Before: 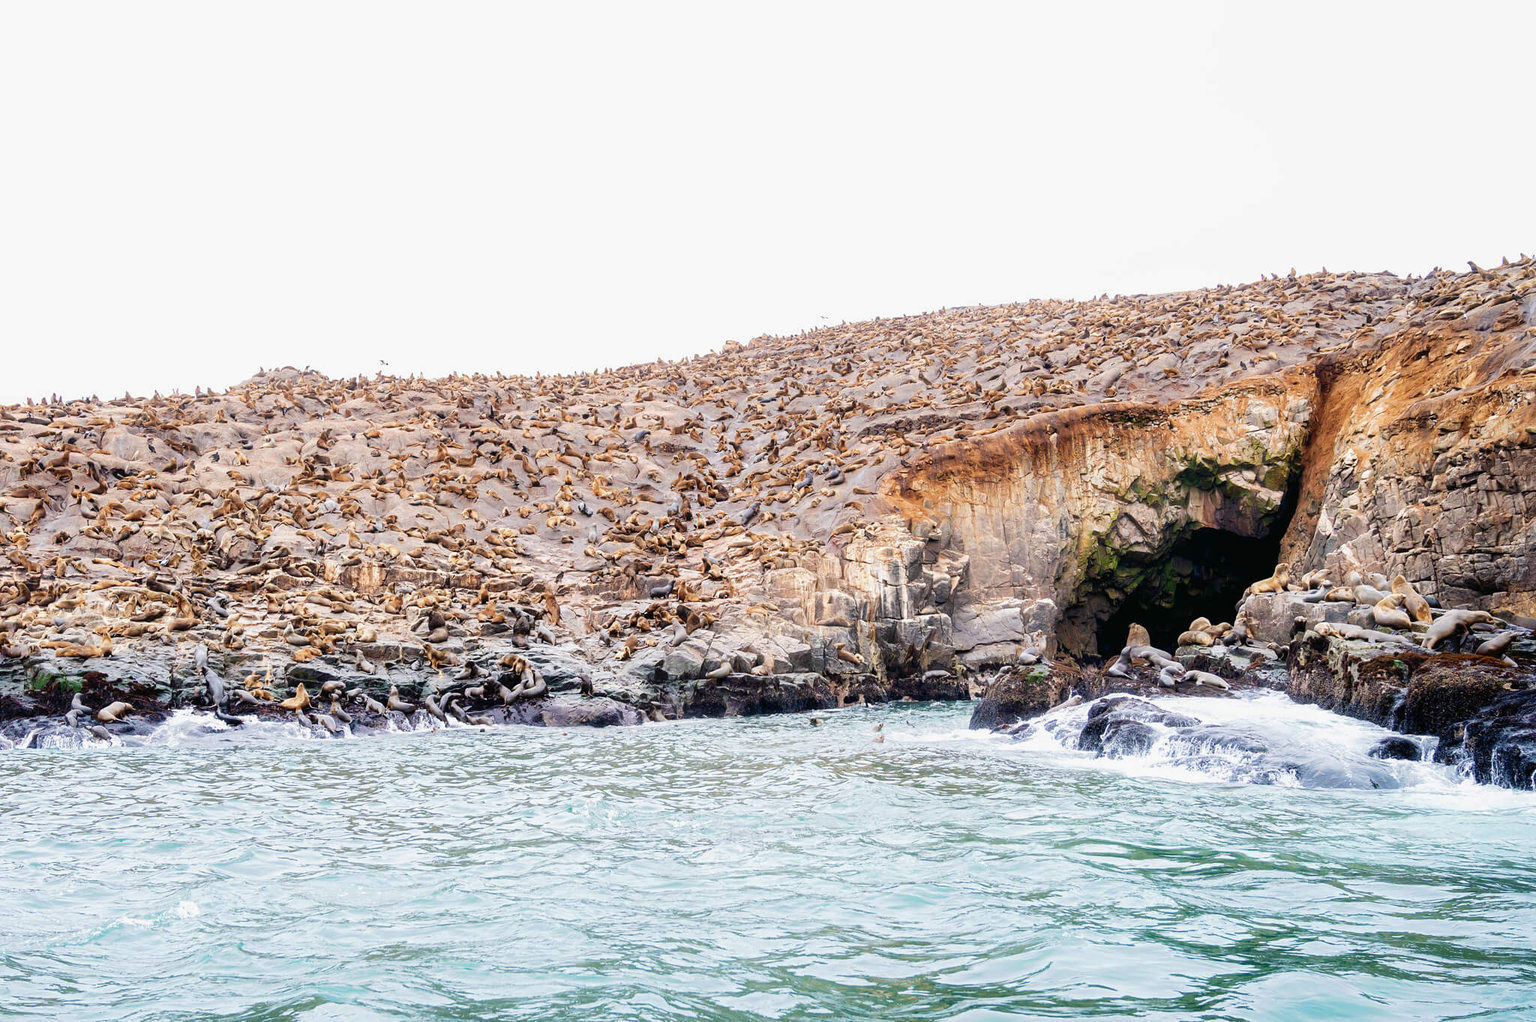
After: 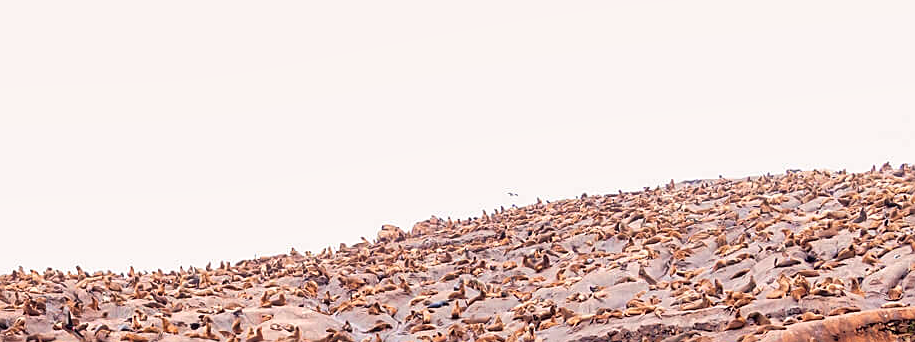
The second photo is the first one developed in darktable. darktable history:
contrast brightness saturation: brightness 0.15
exposure: exposure 0 EV, compensate highlight preservation false
sharpen: on, module defaults
tone curve: curves: ch0 [(0, 0) (0.126, 0.061) (0.362, 0.382) (0.498, 0.498) (0.706, 0.712) (1, 1)]; ch1 [(0, 0) (0.5, 0.505) (0.55, 0.578) (1, 1)]; ch2 [(0, 0) (0.44, 0.424) (0.489, 0.483) (0.537, 0.538) (1, 1)], color space Lab, independent channels, preserve colors none
crop: left 28.64%, top 16.832%, right 26.637%, bottom 58.055%
shadows and highlights: soften with gaussian
color calibration: x 0.342, y 0.356, temperature 5122 K
